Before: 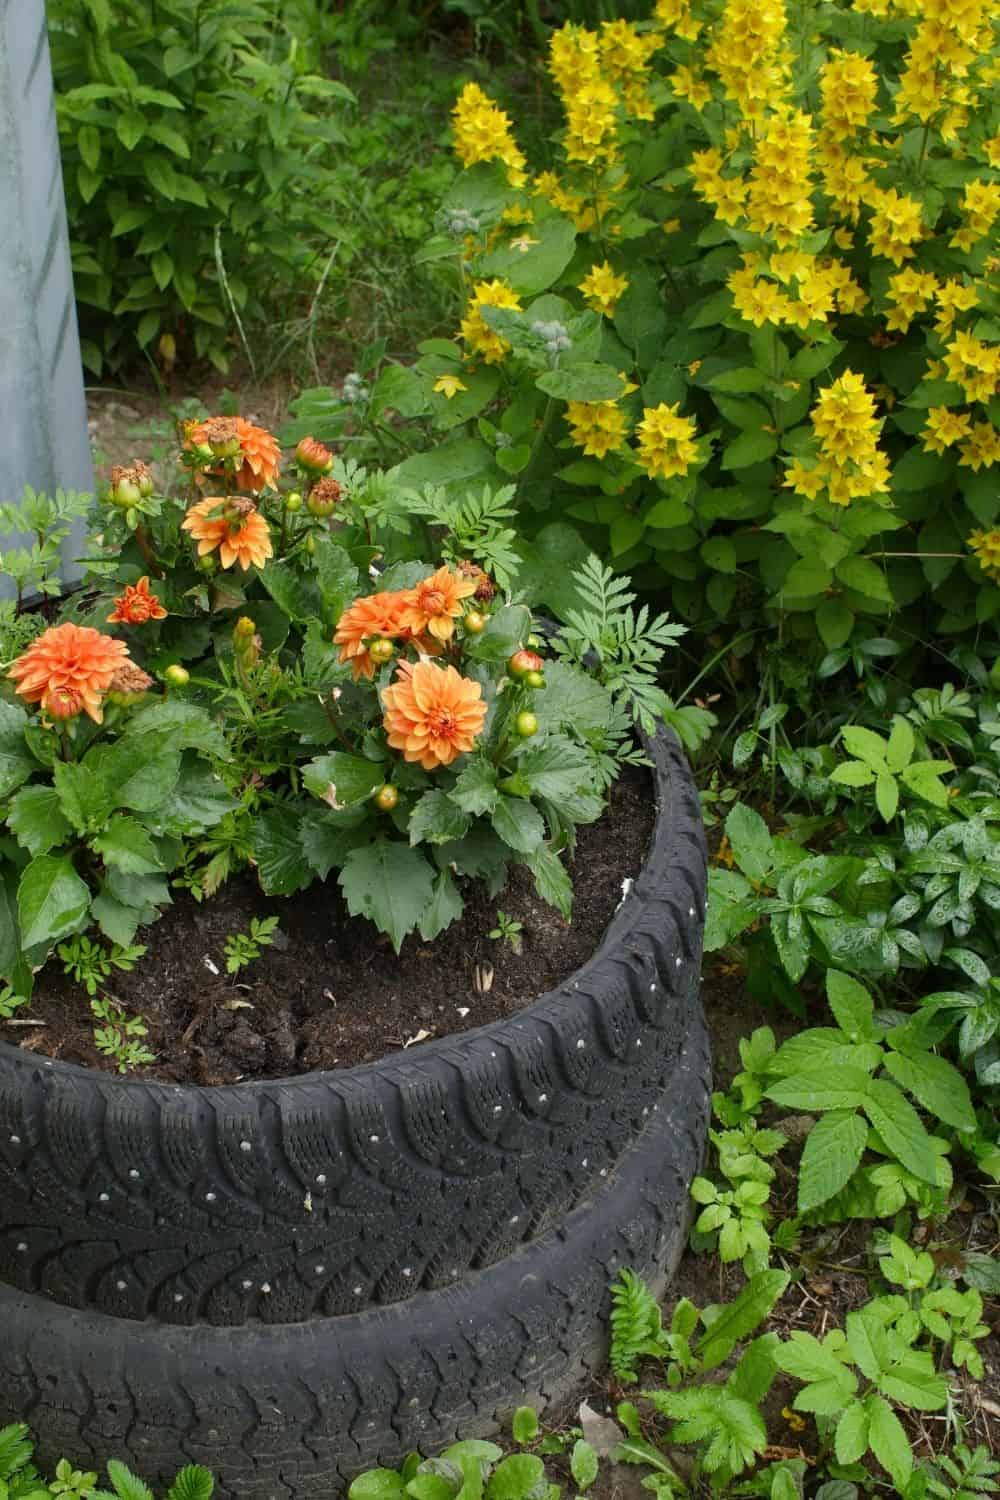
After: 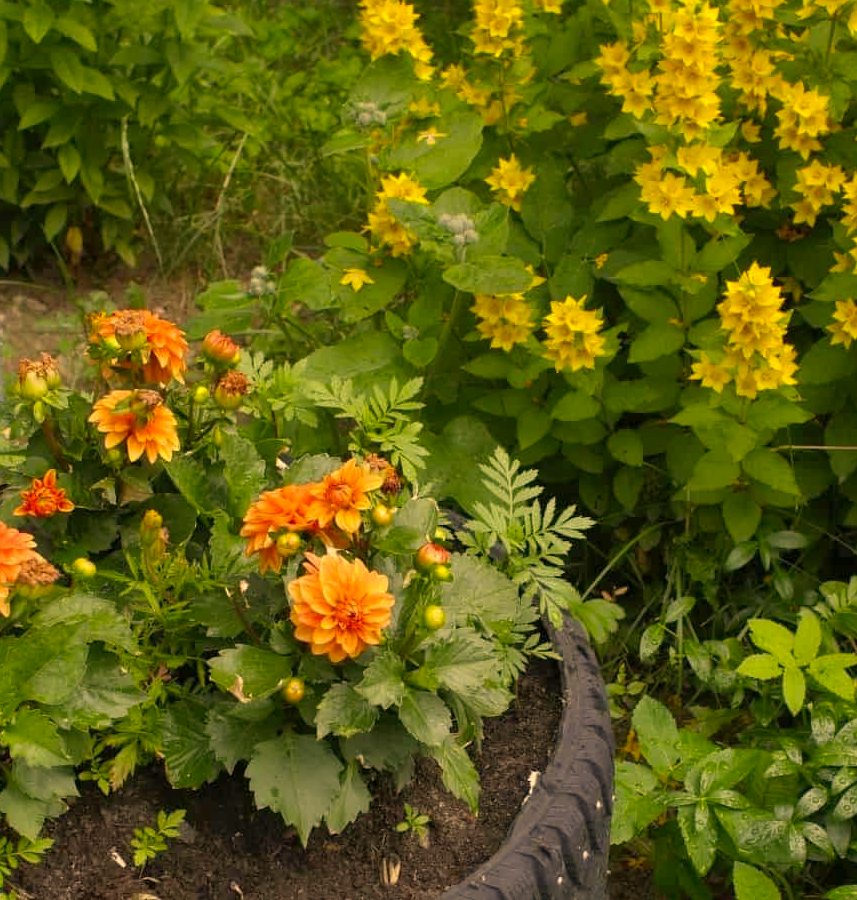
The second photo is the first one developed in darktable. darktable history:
crop and rotate: left 9.371%, top 7.19%, right 4.859%, bottom 32.772%
shadows and highlights: shadows 43.25, highlights 6.56, highlights color adjustment 49.7%
color correction: highlights a* 14.95, highlights b* 32.02
